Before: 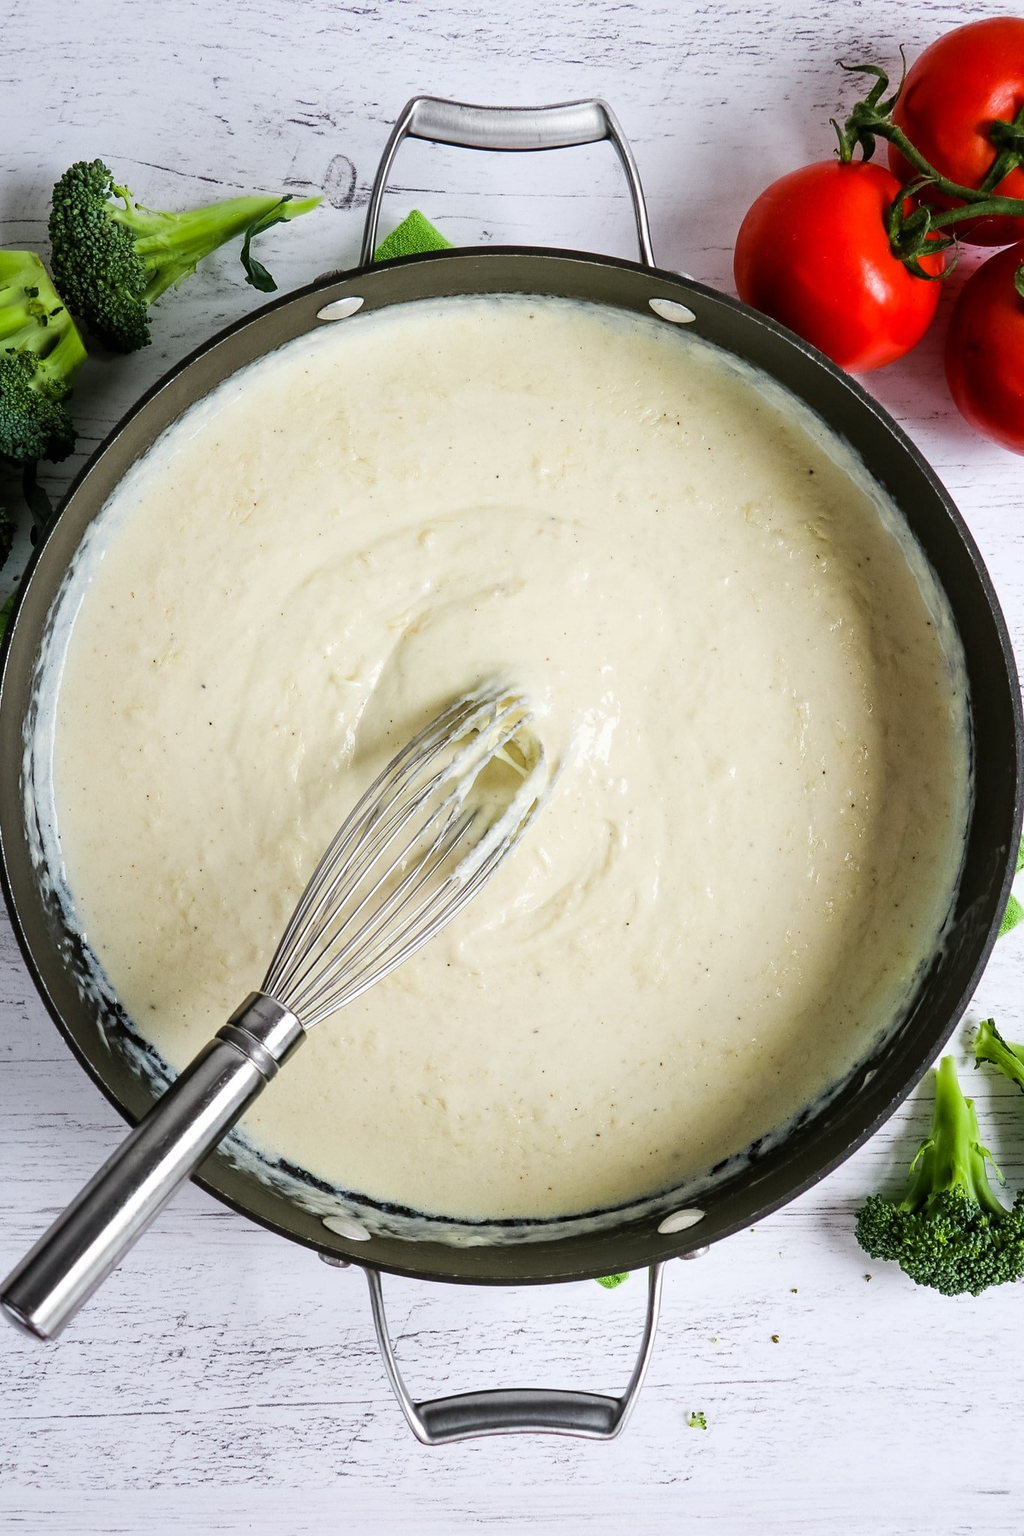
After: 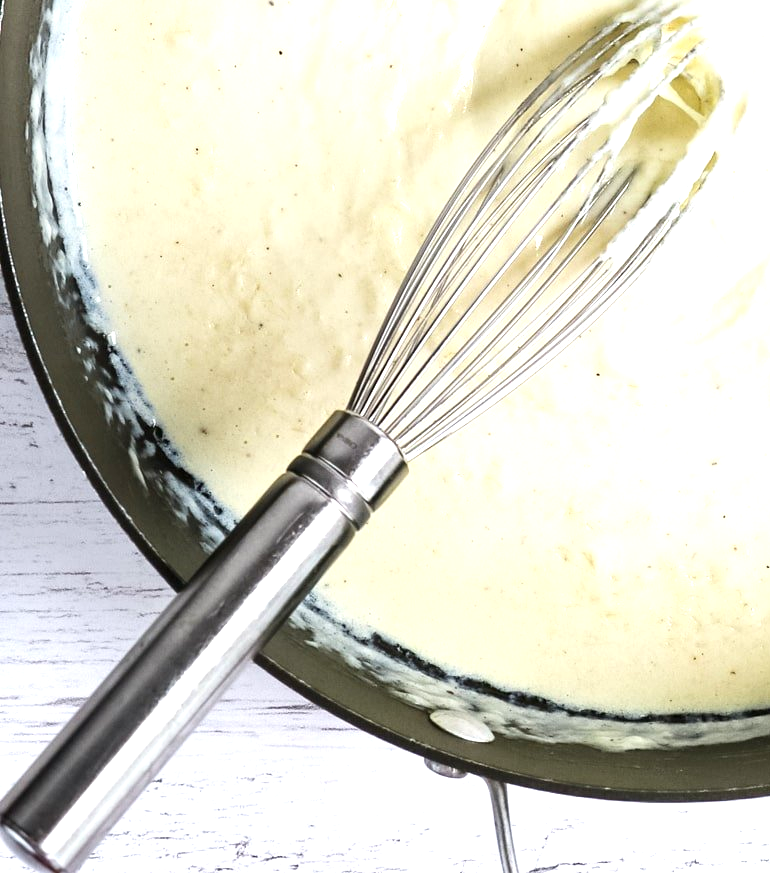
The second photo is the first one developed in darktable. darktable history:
exposure: exposure 0.772 EV, compensate highlight preservation false
crop: top 44.546%, right 43.524%, bottom 12.813%
